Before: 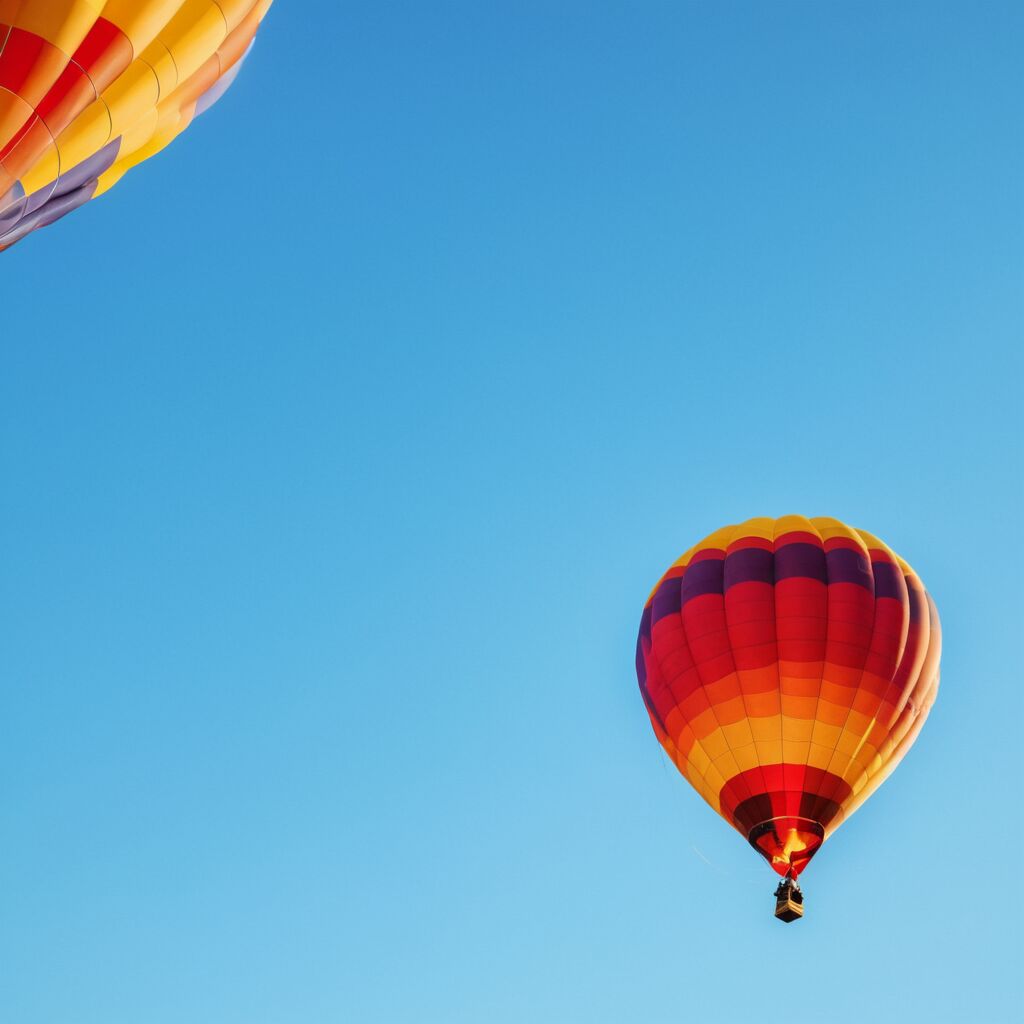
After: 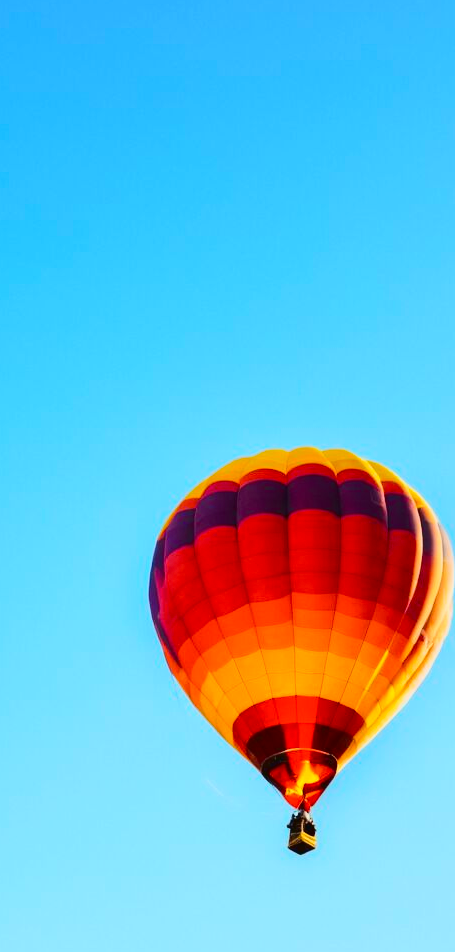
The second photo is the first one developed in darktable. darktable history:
tone curve: curves: ch0 [(0.003, 0.023) (0.071, 0.052) (0.236, 0.197) (0.466, 0.557) (0.644, 0.748) (0.803, 0.88) (0.994, 0.968)]; ch1 [(0, 0) (0.262, 0.227) (0.417, 0.386) (0.469, 0.467) (0.502, 0.498) (0.528, 0.53) (0.573, 0.57) (0.605, 0.621) (0.644, 0.671) (0.686, 0.728) (0.994, 0.987)]; ch2 [(0, 0) (0.262, 0.188) (0.385, 0.353) (0.427, 0.424) (0.495, 0.493) (0.515, 0.534) (0.547, 0.556) (0.589, 0.613) (0.644, 0.748) (1, 1)], color space Lab, independent channels, preserve colors none
crop: left 47.628%, top 6.643%, right 7.874%
